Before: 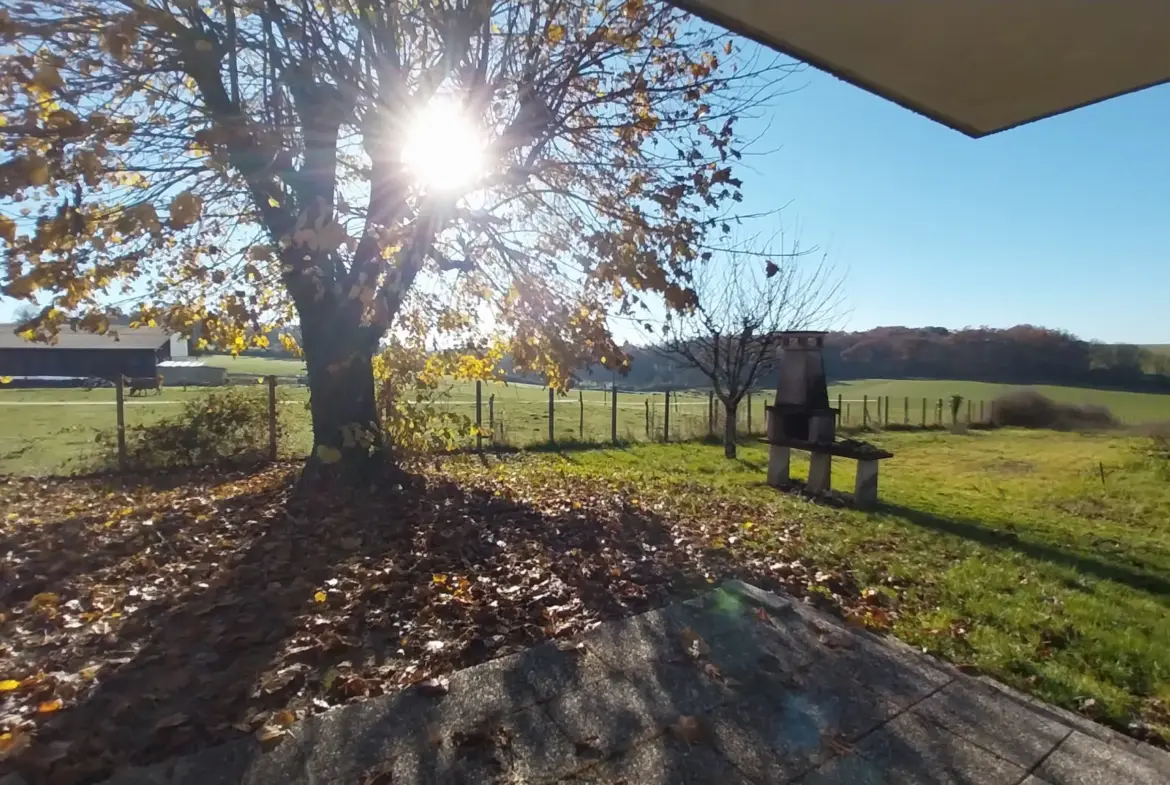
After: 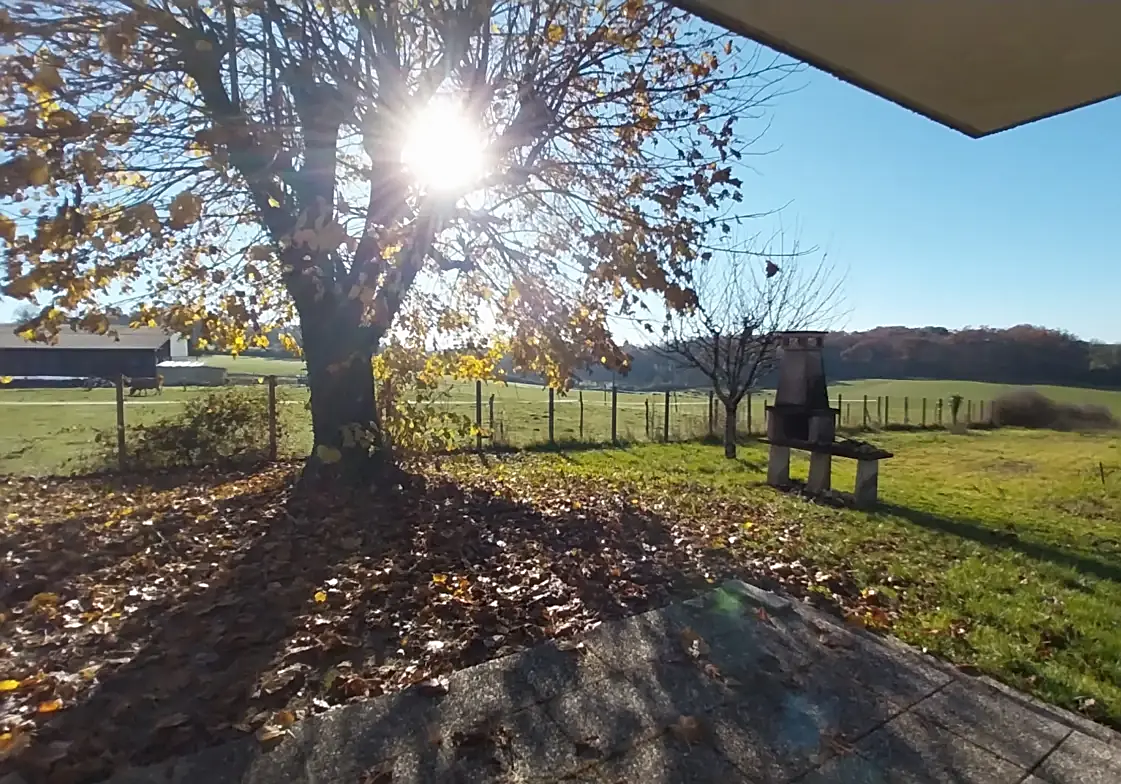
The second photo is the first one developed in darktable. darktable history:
sharpen: on, module defaults
crop: right 4.185%, bottom 0.029%
